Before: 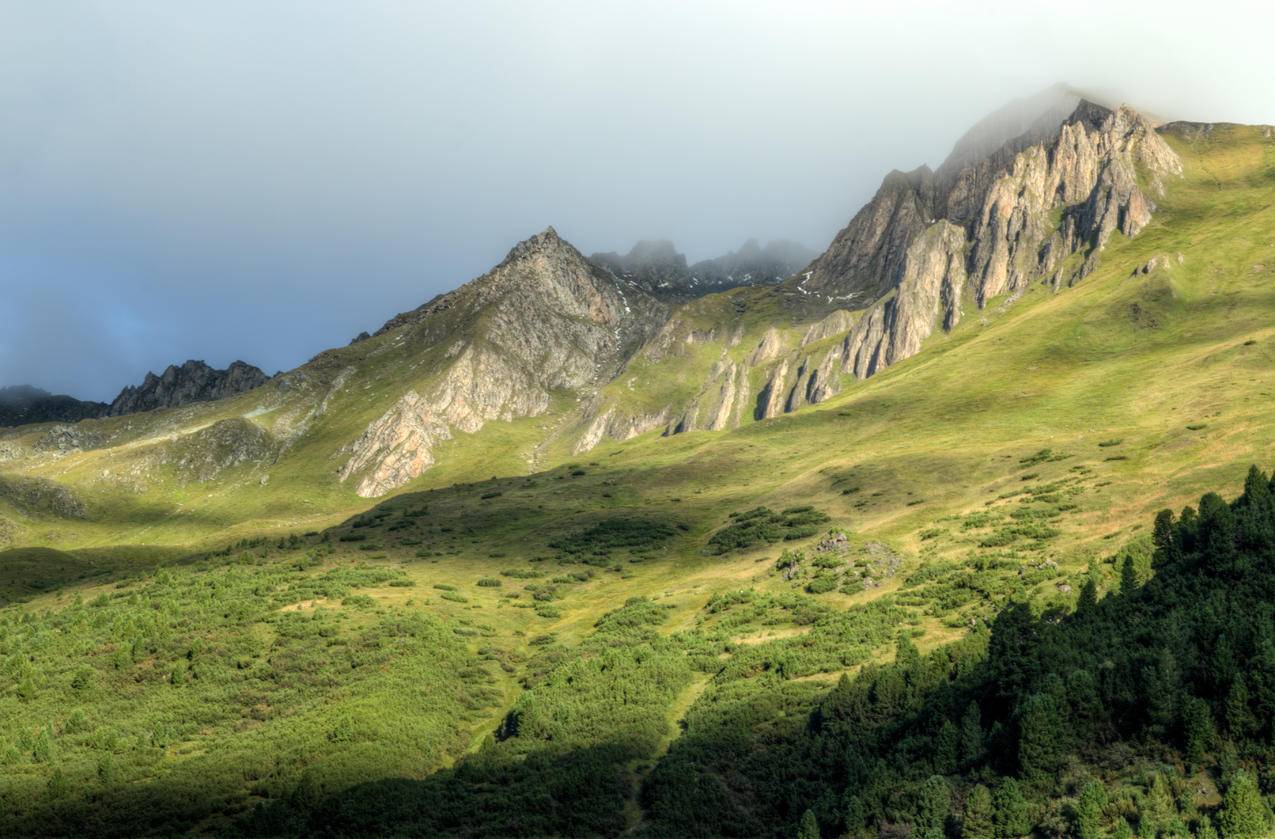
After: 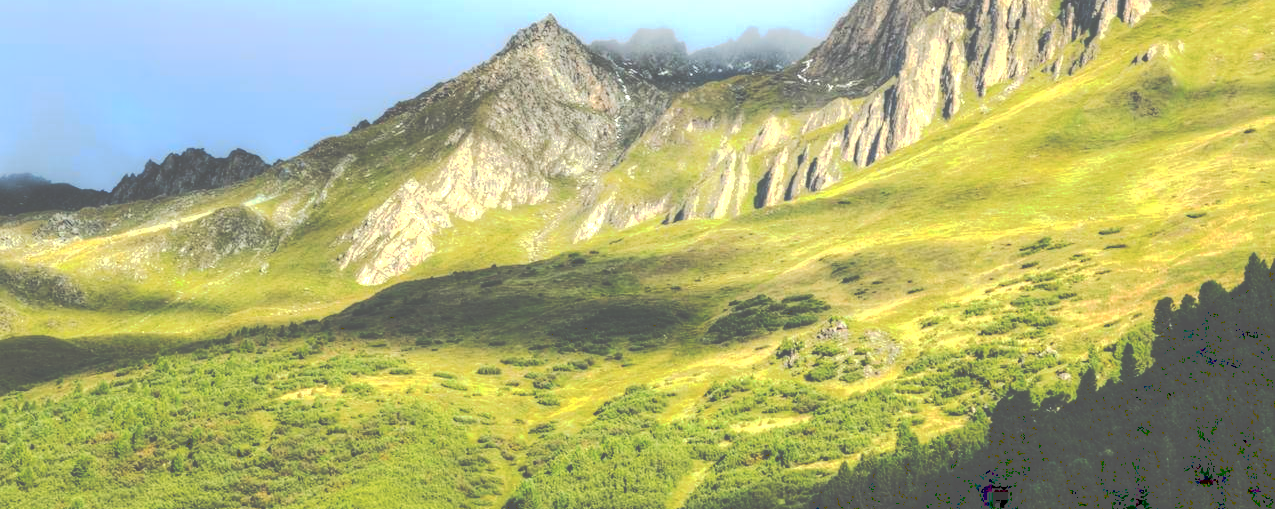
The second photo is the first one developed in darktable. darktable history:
tone equalizer: -8 EV -1.08 EV, -7 EV -1.01 EV, -6 EV -0.867 EV, -5 EV -0.578 EV, -3 EV 0.578 EV, -2 EV 0.867 EV, -1 EV 1.01 EV, +0 EV 1.08 EV, edges refinement/feathering 500, mask exposure compensation -1.57 EV, preserve details no
crop and rotate: top 25.357%, bottom 13.942%
color balance rgb: perceptual saturation grading › global saturation 25%, perceptual brilliance grading › mid-tones 10%, perceptual brilliance grading › shadows 15%, global vibrance 20%
tone curve: curves: ch0 [(0, 0) (0.003, 0.346) (0.011, 0.346) (0.025, 0.346) (0.044, 0.35) (0.069, 0.354) (0.1, 0.361) (0.136, 0.368) (0.177, 0.381) (0.224, 0.395) (0.277, 0.421) (0.335, 0.458) (0.399, 0.502) (0.468, 0.556) (0.543, 0.617) (0.623, 0.685) (0.709, 0.748) (0.801, 0.814) (0.898, 0.865) (1, 1)], preserve colors none
